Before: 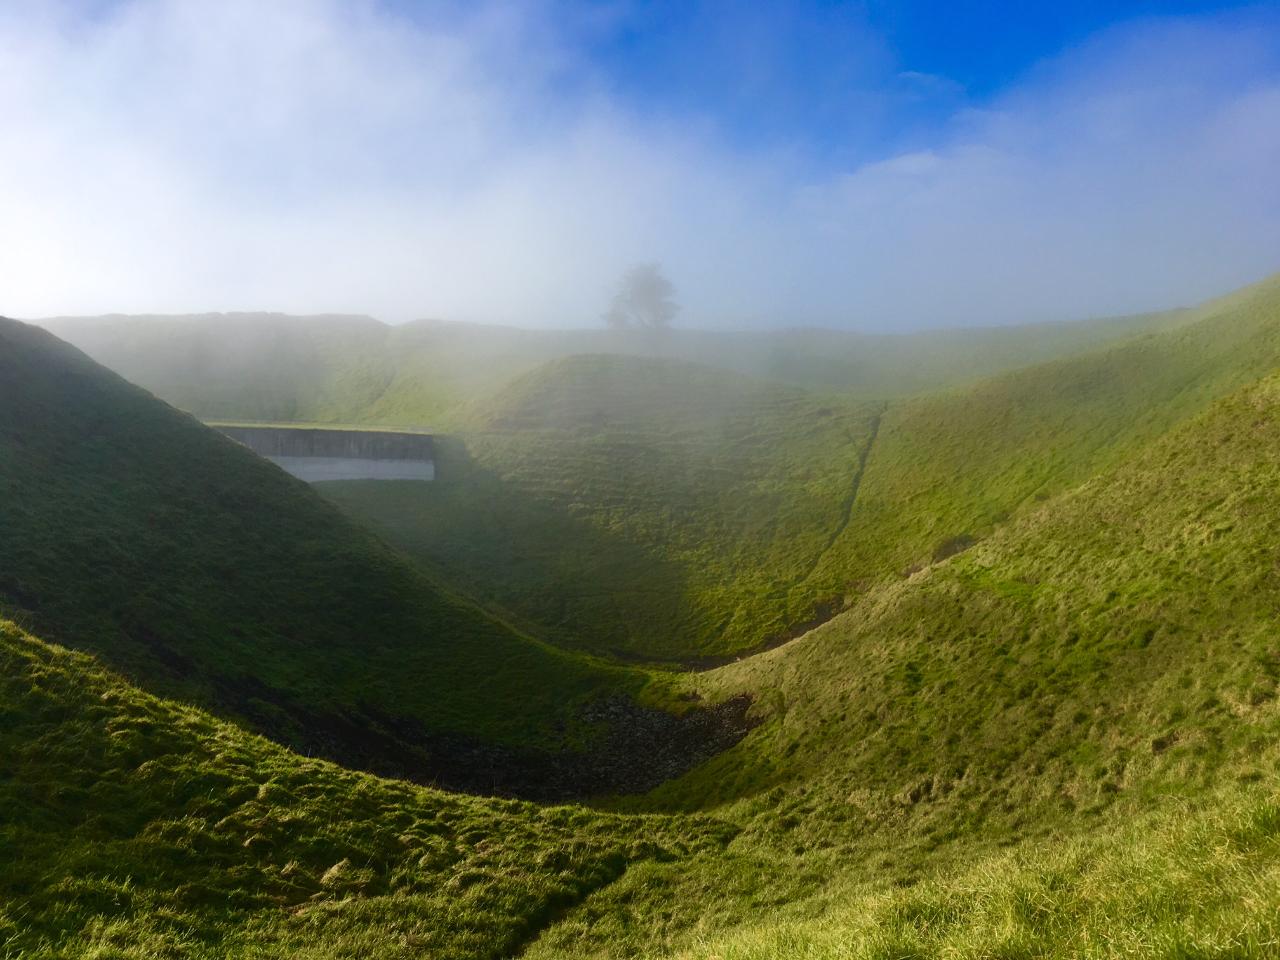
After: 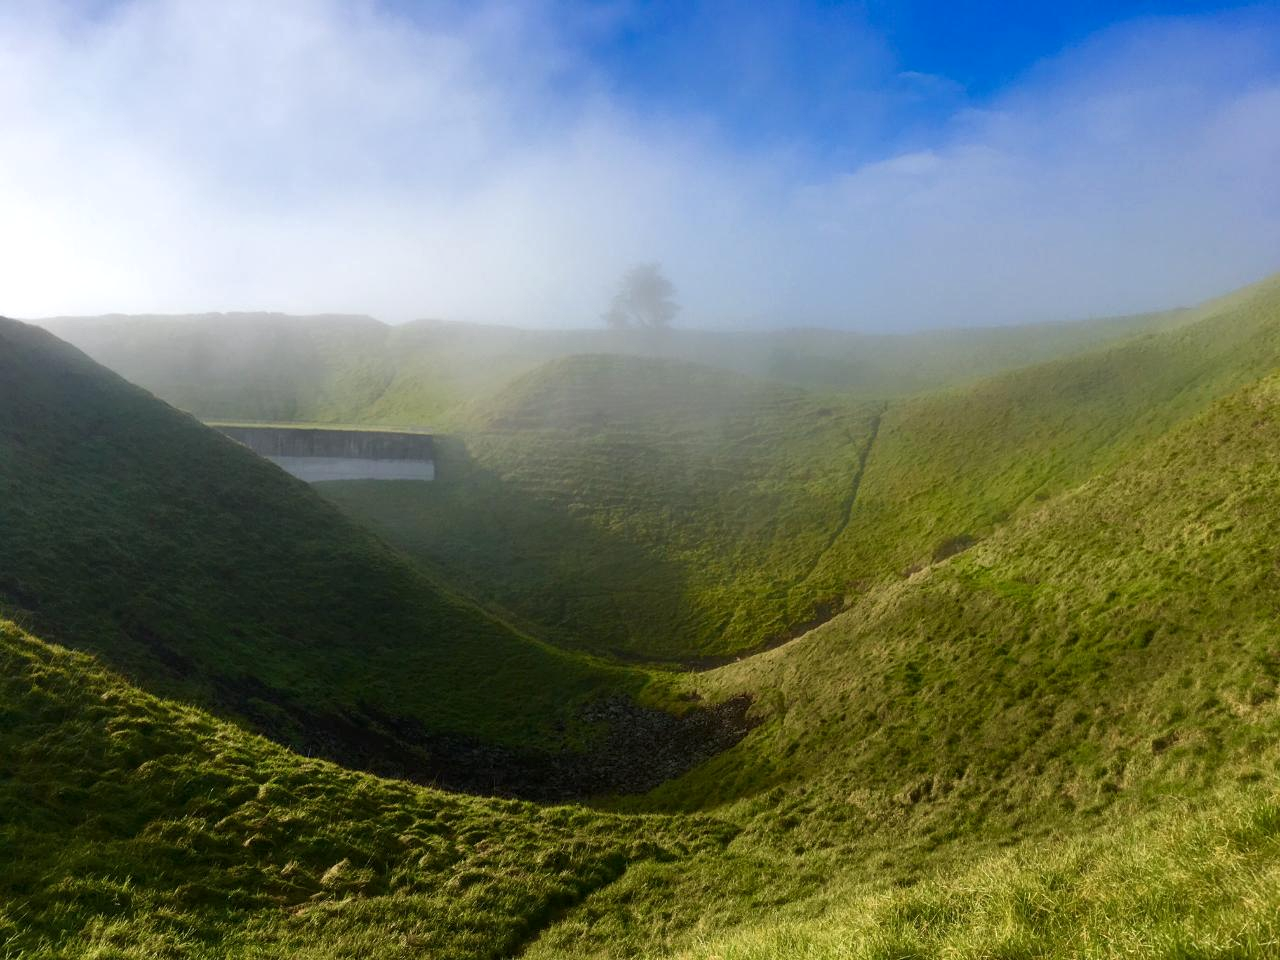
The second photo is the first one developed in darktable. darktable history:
local contrast: highlights 106%, shadows 101%, detail 119%, midtone range 0.2
